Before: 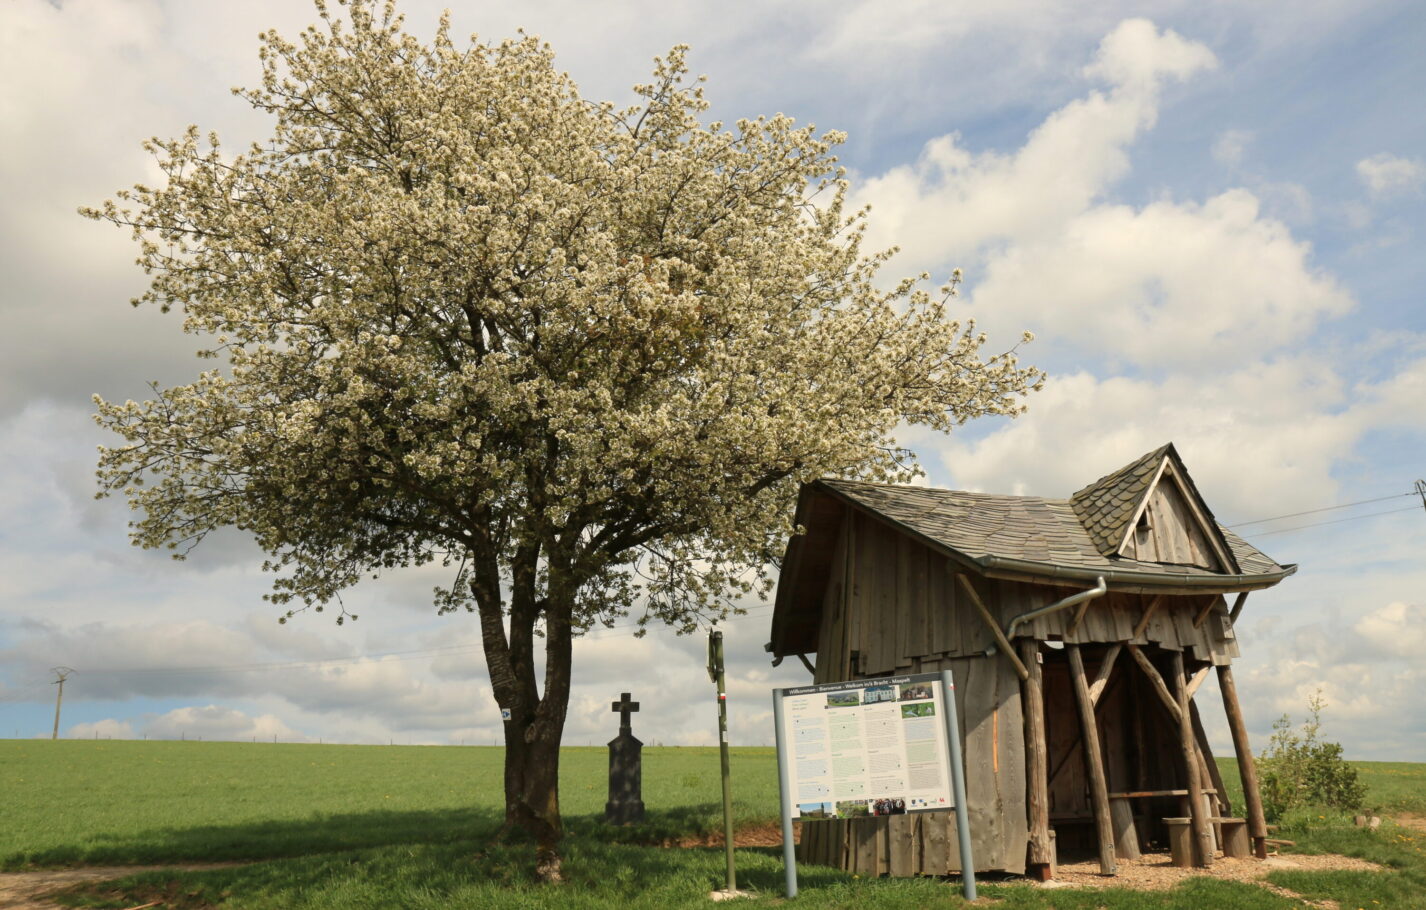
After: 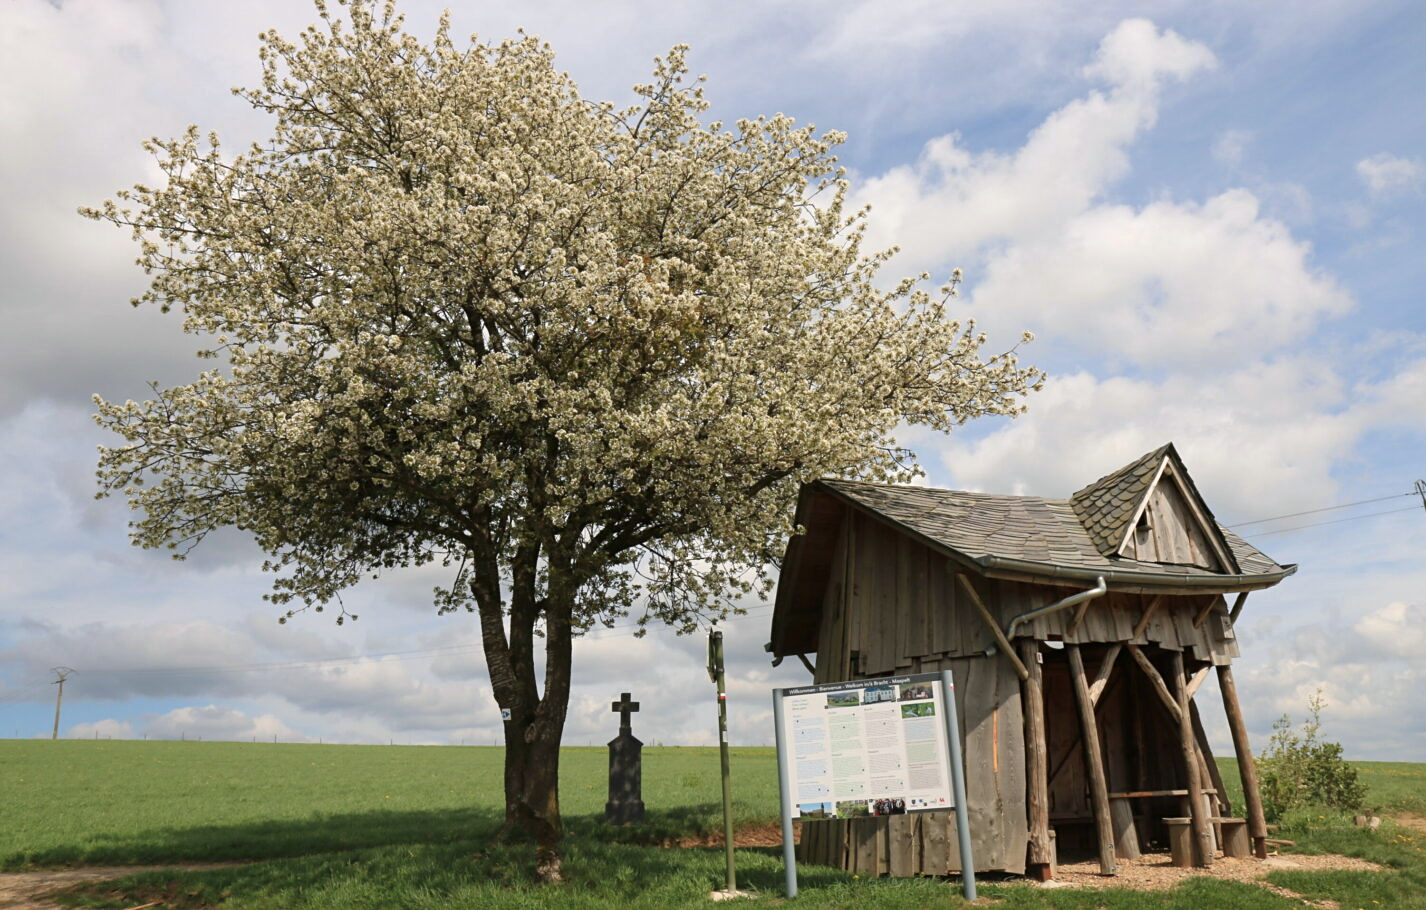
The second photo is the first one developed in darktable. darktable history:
sharpen: amount 0.2
color calibration: illuminant as shot in camera, x 0.358, y 0.373, temperature 4628.91 K
